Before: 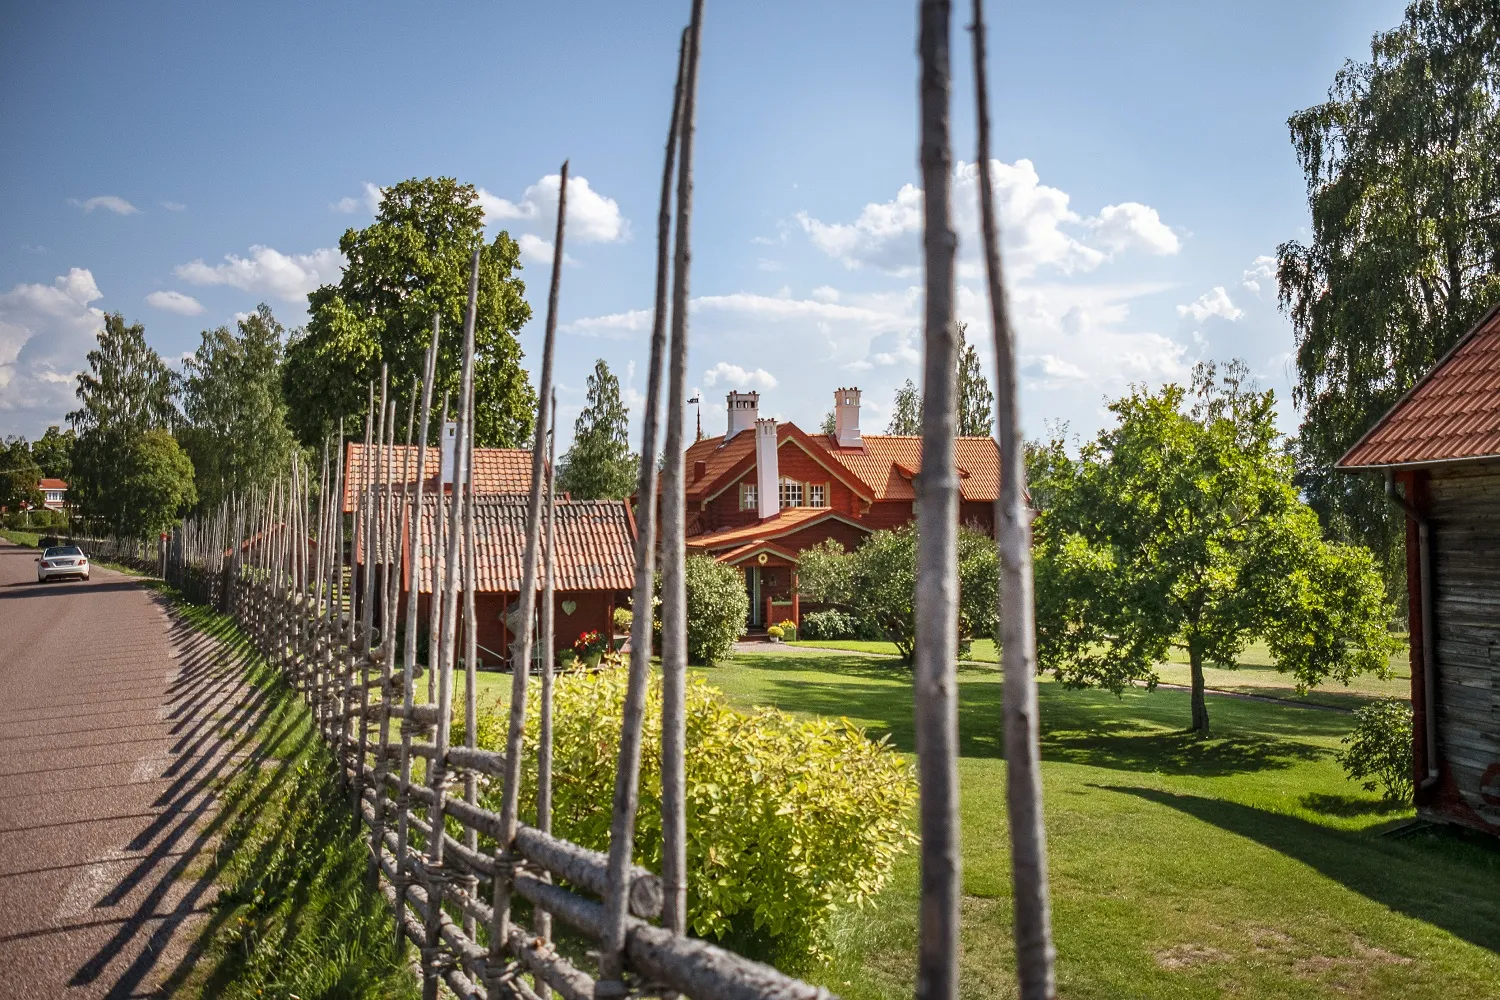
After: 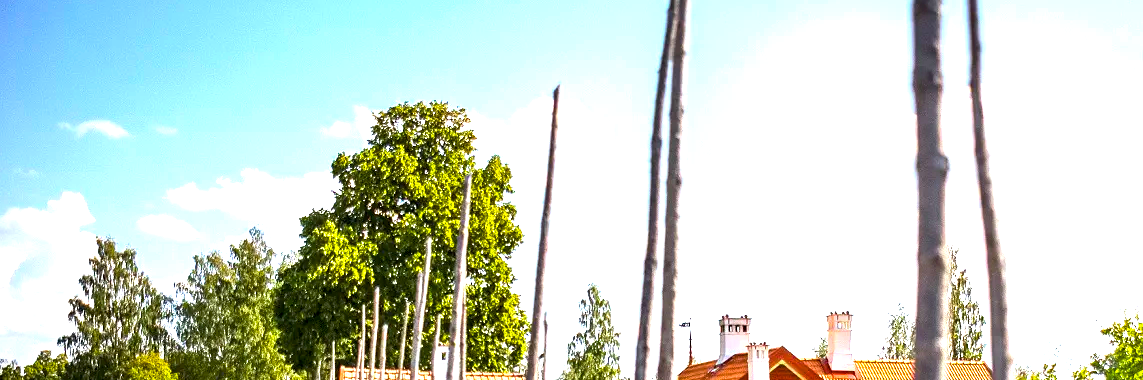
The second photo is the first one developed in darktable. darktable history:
exposure: black level correction 0.005, exposure 0.286 EV, compensate highlight preservation false
crop: left 0.579%, top 7.627%, right 23.167%, bottom 54.275%
color balance rgb: linear chroma grading › shadows -10%, linear chroma grading › global chroma 20%, perceptual saturation grading › global saturation 15%, perceptual brilliance grading › global brilliance 30%, perceptual brilliance grading › highlights 12%, perceptual brilliance grading › mid-tones 24%, global vibrance 20%
